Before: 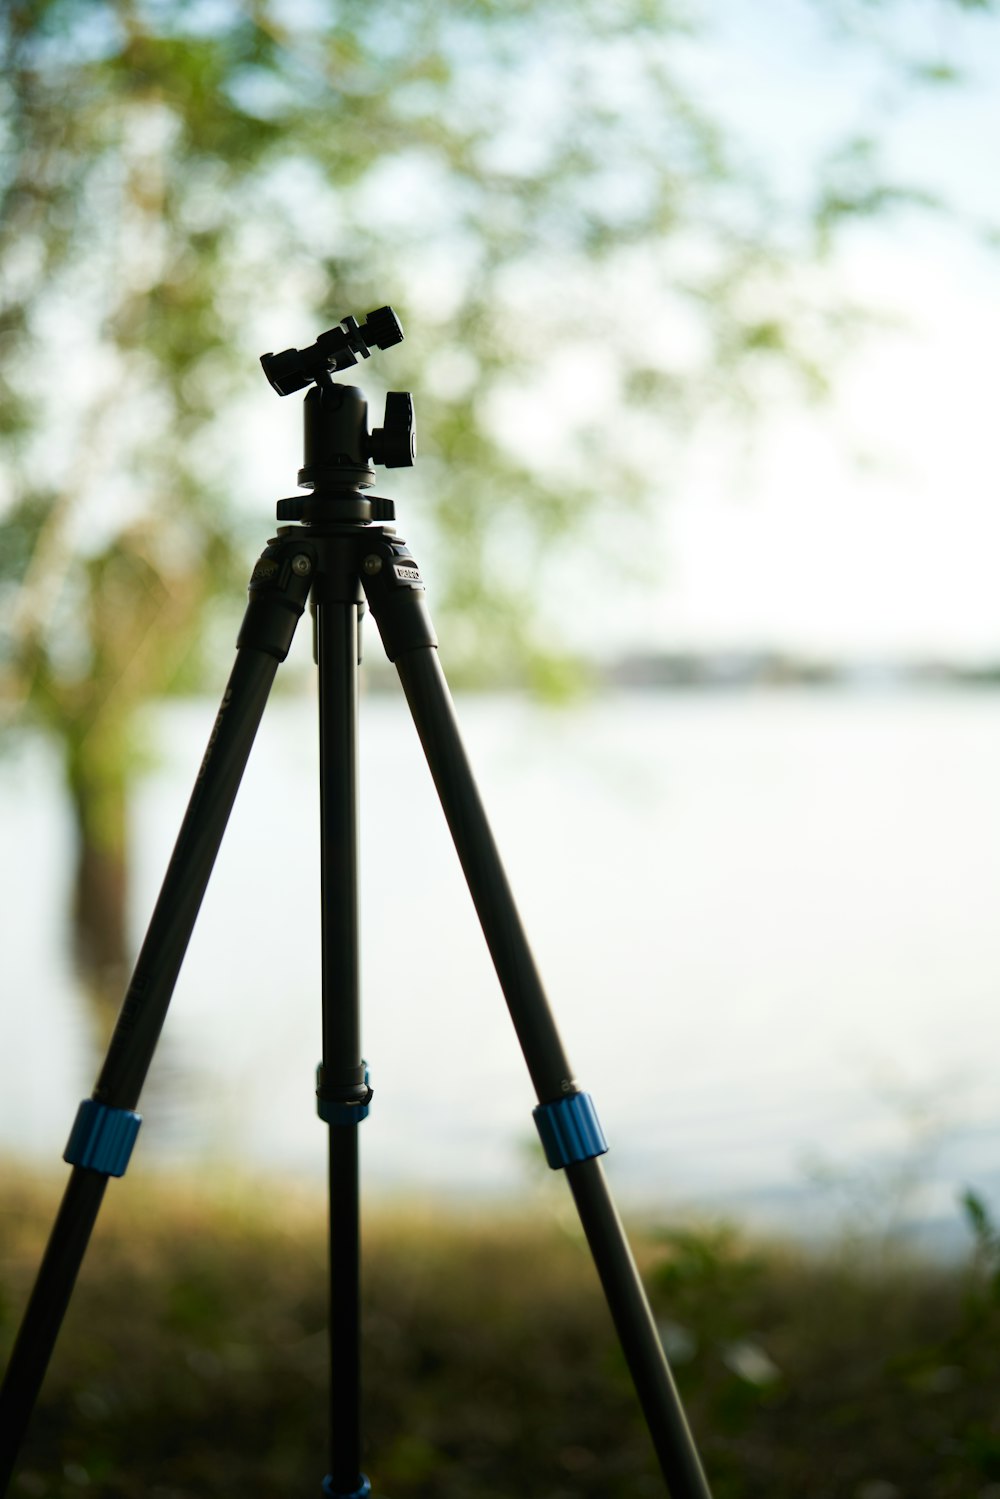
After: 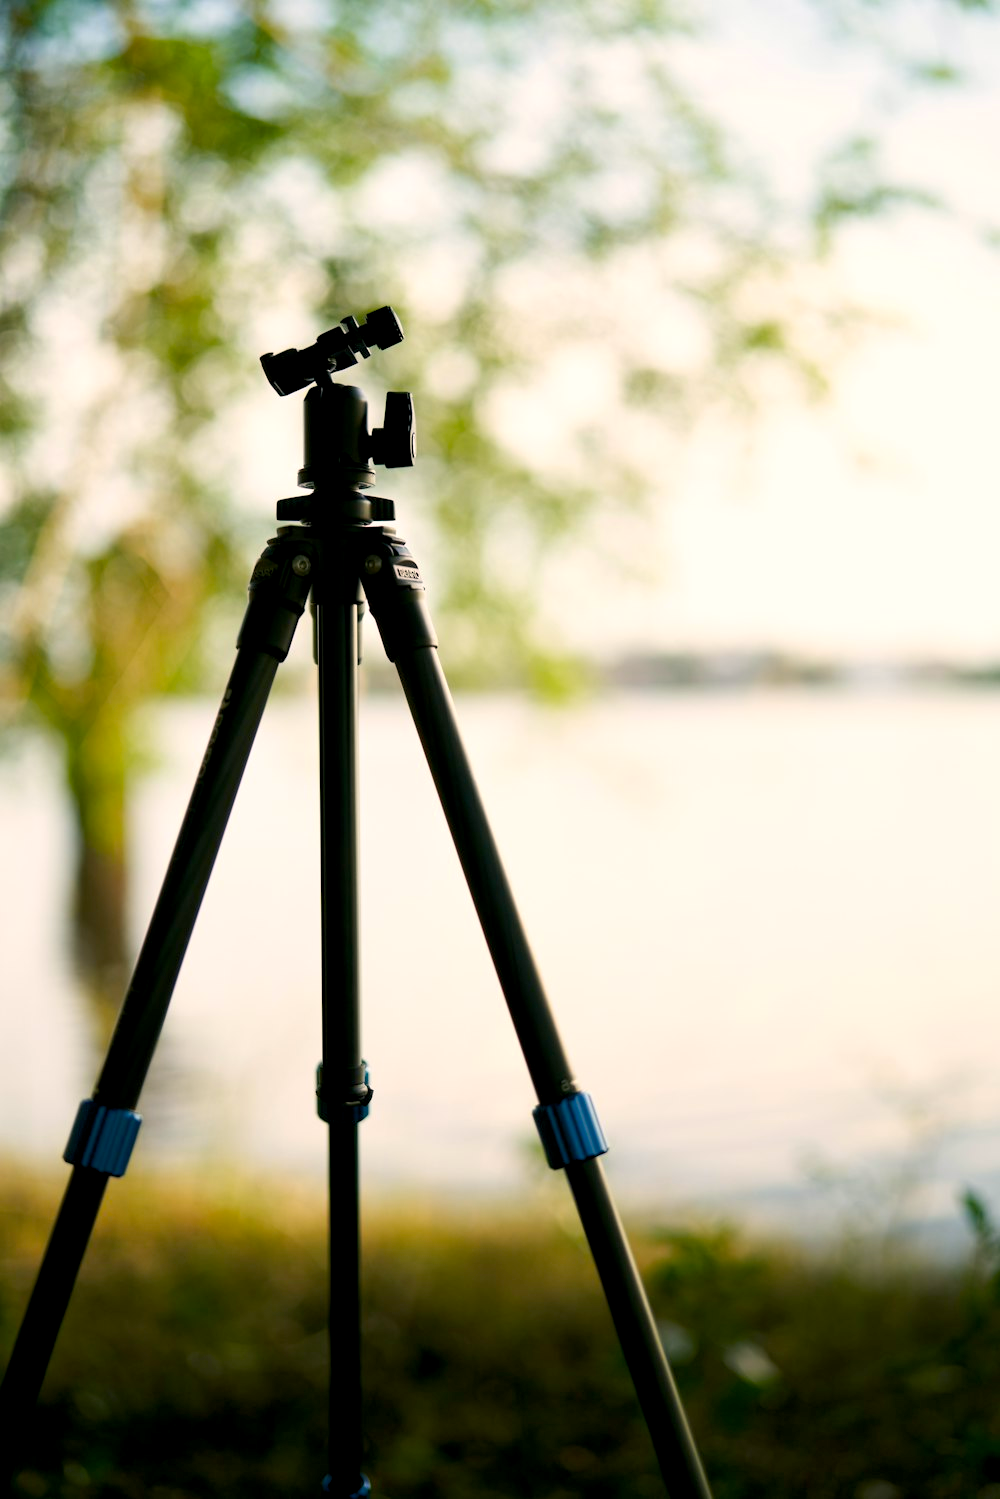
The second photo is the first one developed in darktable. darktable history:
color balance rgb: shadows lift › chroma 2%, shadows lift › hue 217.2°, power › hue 60°, highlights gain › chroma 1%, highlights gain › hue 69.6°, global offset › luminance -0.5%, perceptual saturation grading › global saturation 15%, global vibrance 15%
color correction: highlights a* 5.81, highlights b* 4.84
levels: levels [0, 0.492, 0.984]
